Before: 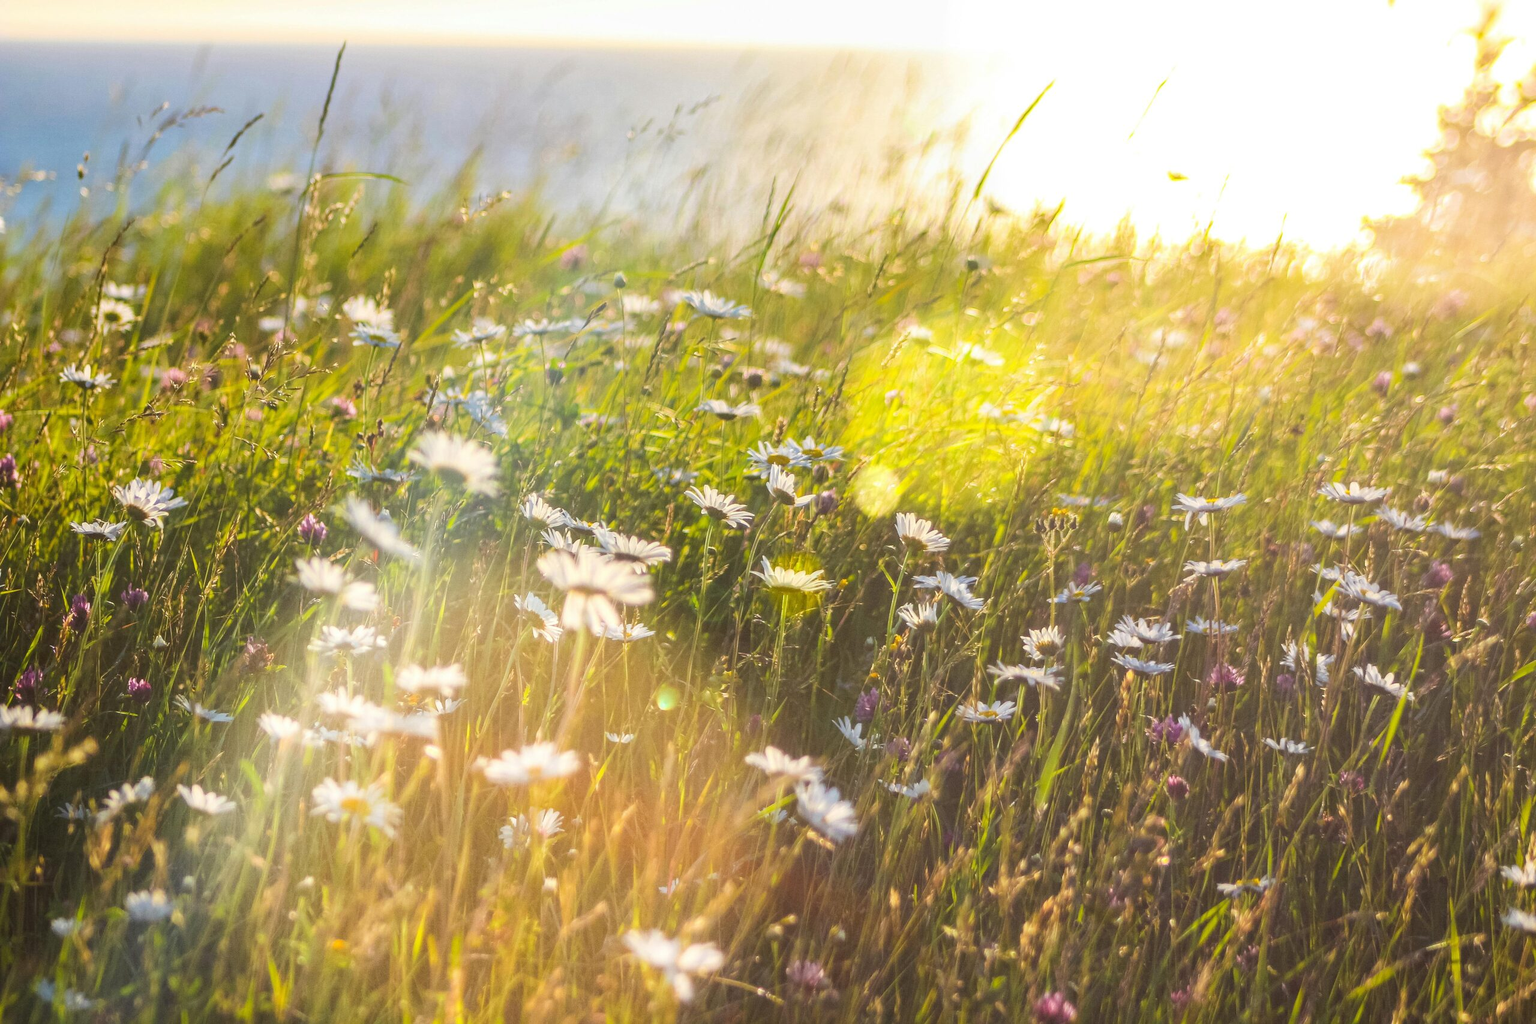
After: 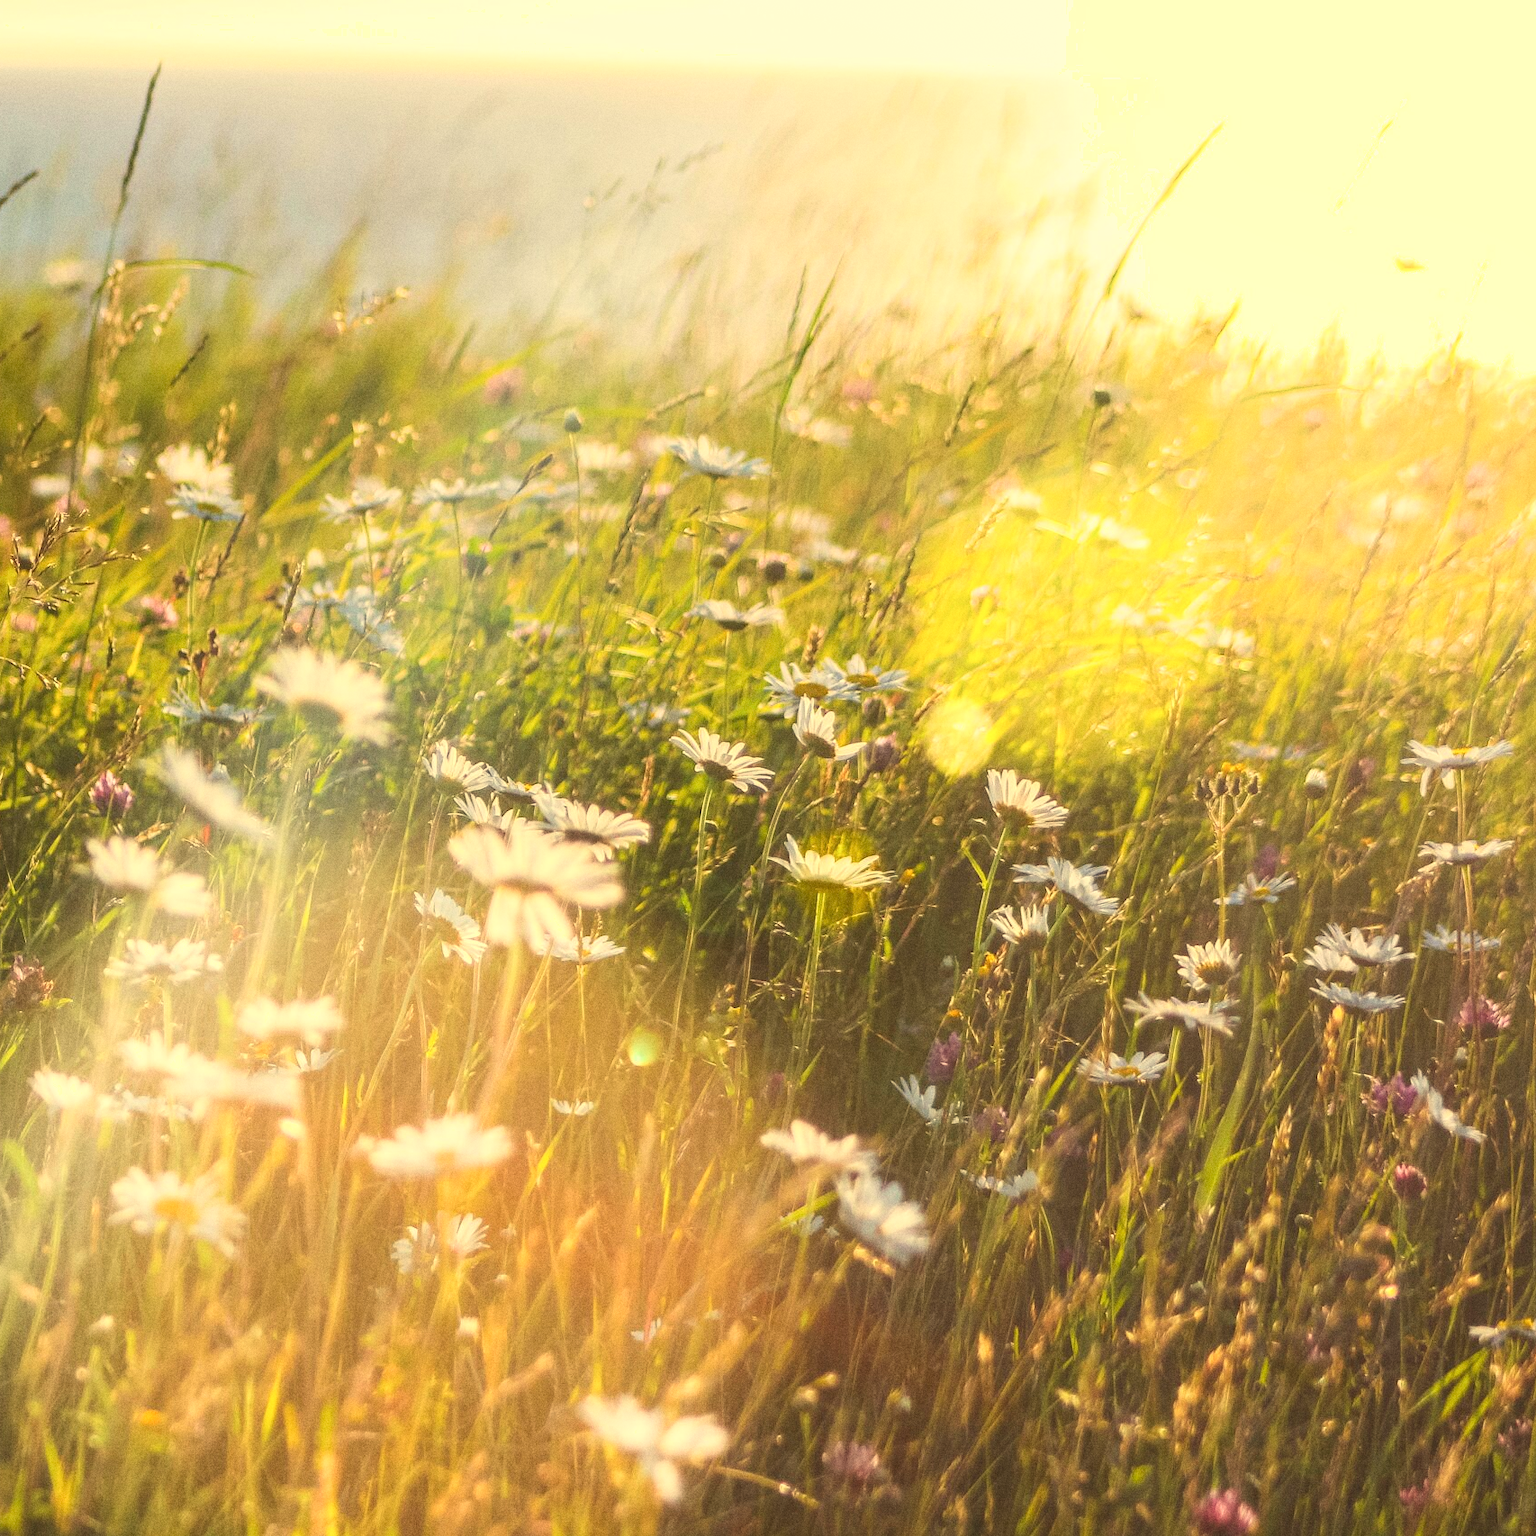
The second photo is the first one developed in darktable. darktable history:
crop and rotate: left 15.546%, right 17.787%
grain: coarseness 0.09 ISO
shadows and highlights: shadows 0, highlights 40
white balance: red 1.08, blue 0.791
